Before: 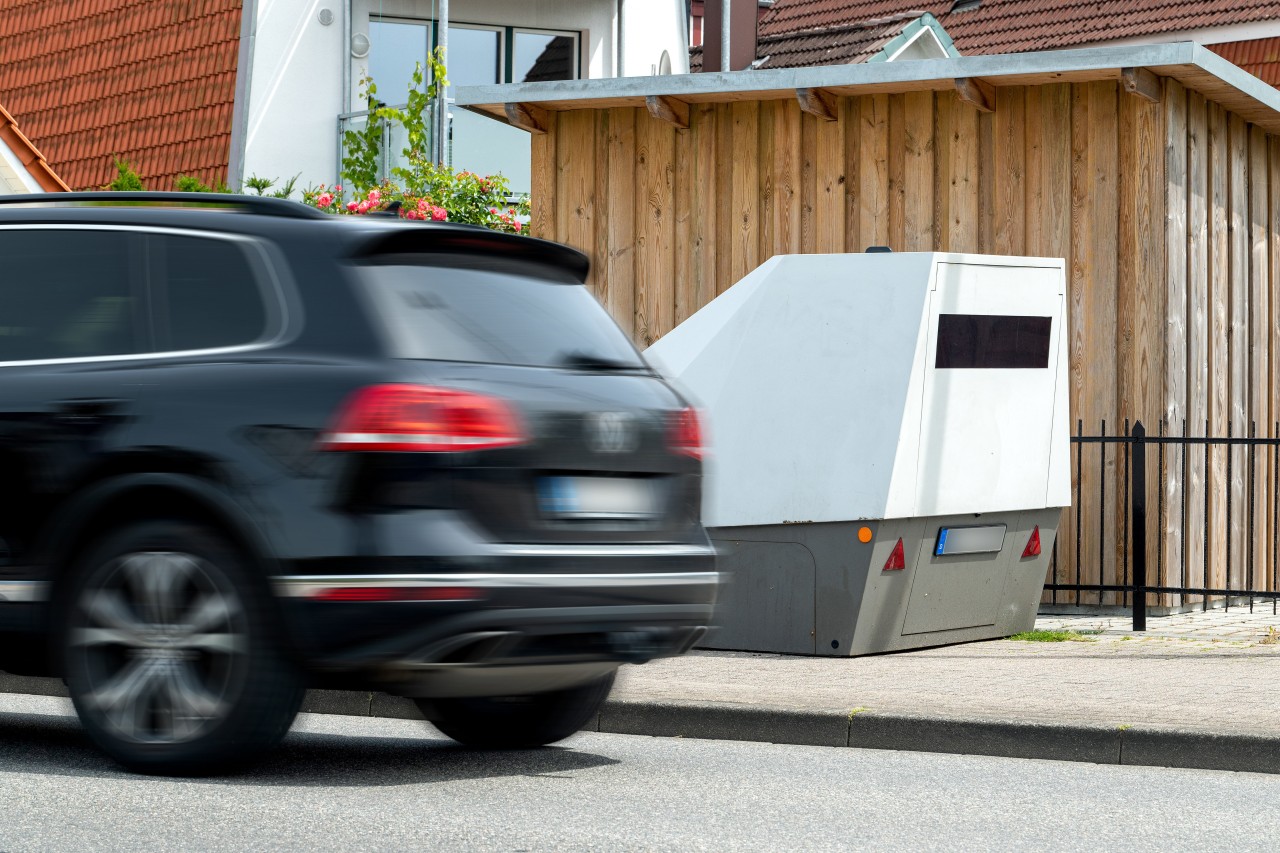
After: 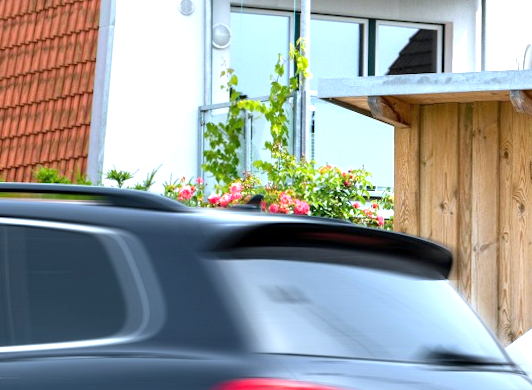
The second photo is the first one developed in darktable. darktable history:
rotate and perspective: rotation 0.174°, lens shift (vertical) 0.013, lens shift (horizontal) 0.019, shear 0.001, automatic cropping original format, crop left 0.007, crop right 0.991, crop top 0.016, crop bottom 0.997
exposure: exposure 0.781 EV, compensate highlight preservation false
white balance: red 0.954, blue 1.079
crop and rotate: left 10.817%, top 0.062%, right 47.194%, bottom 53.626%
